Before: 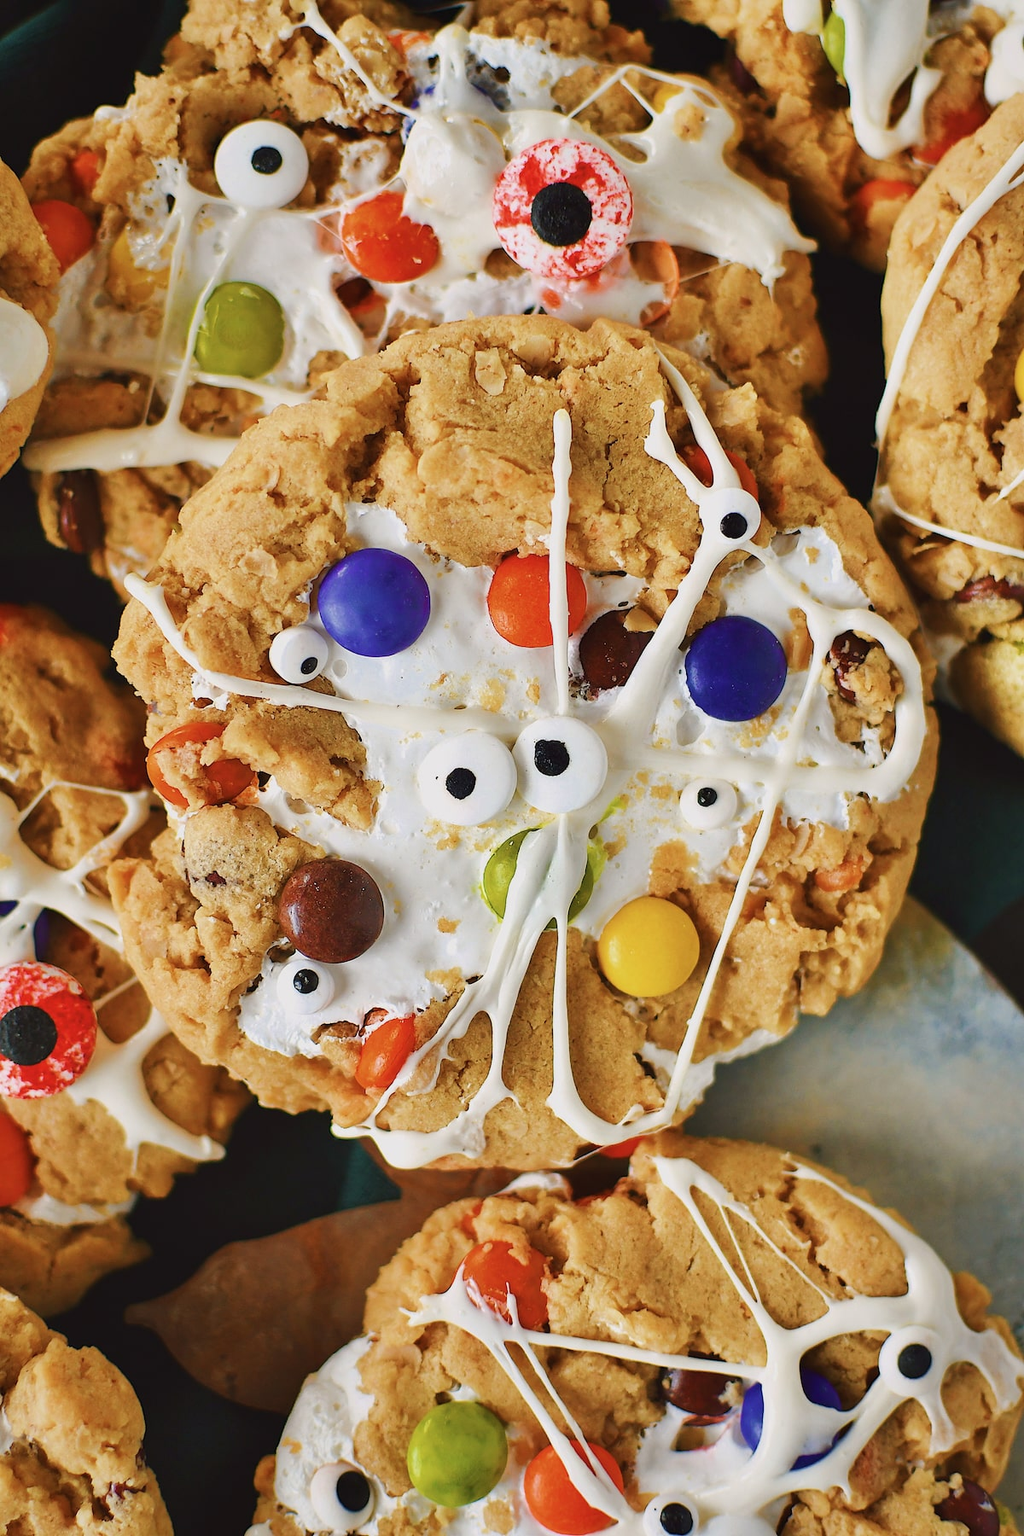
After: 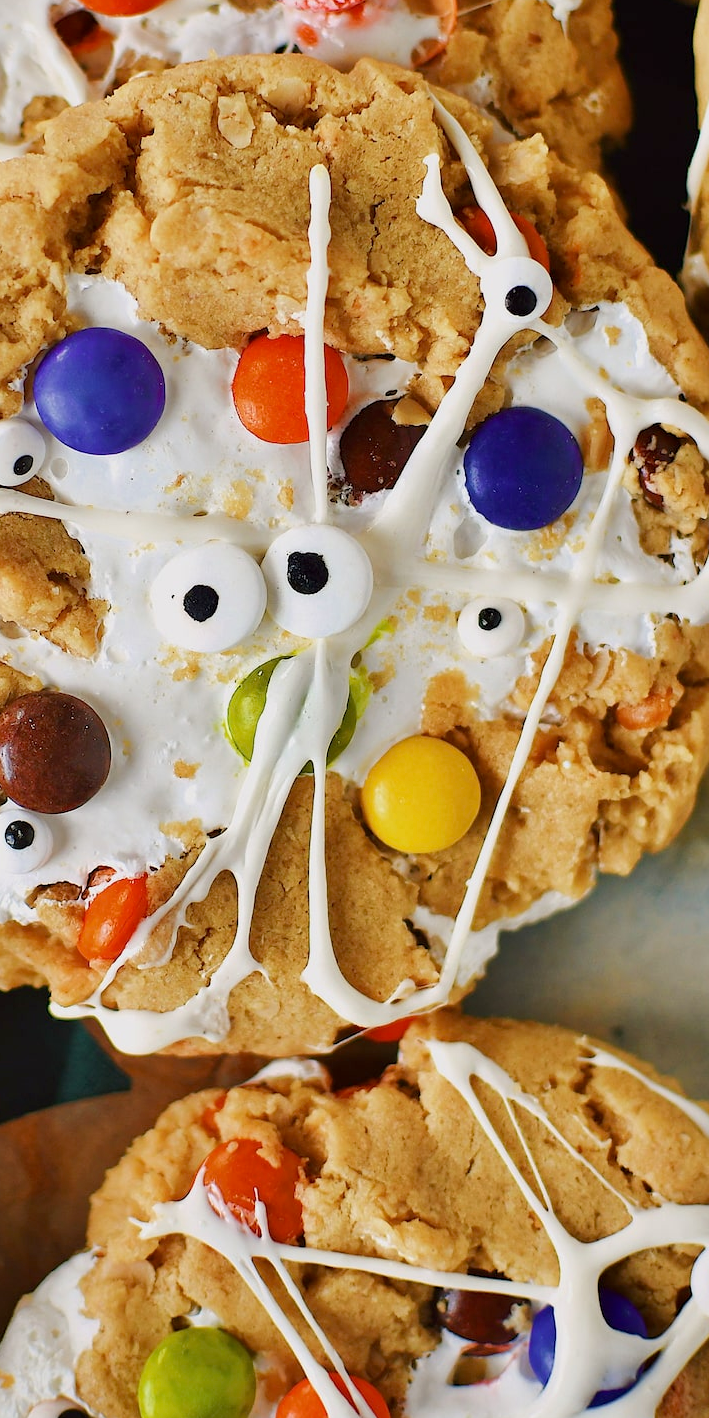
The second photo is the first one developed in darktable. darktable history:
crop and rotate: left 28.252%, top 17.54%, right 12.64%, bottom 3.67%
